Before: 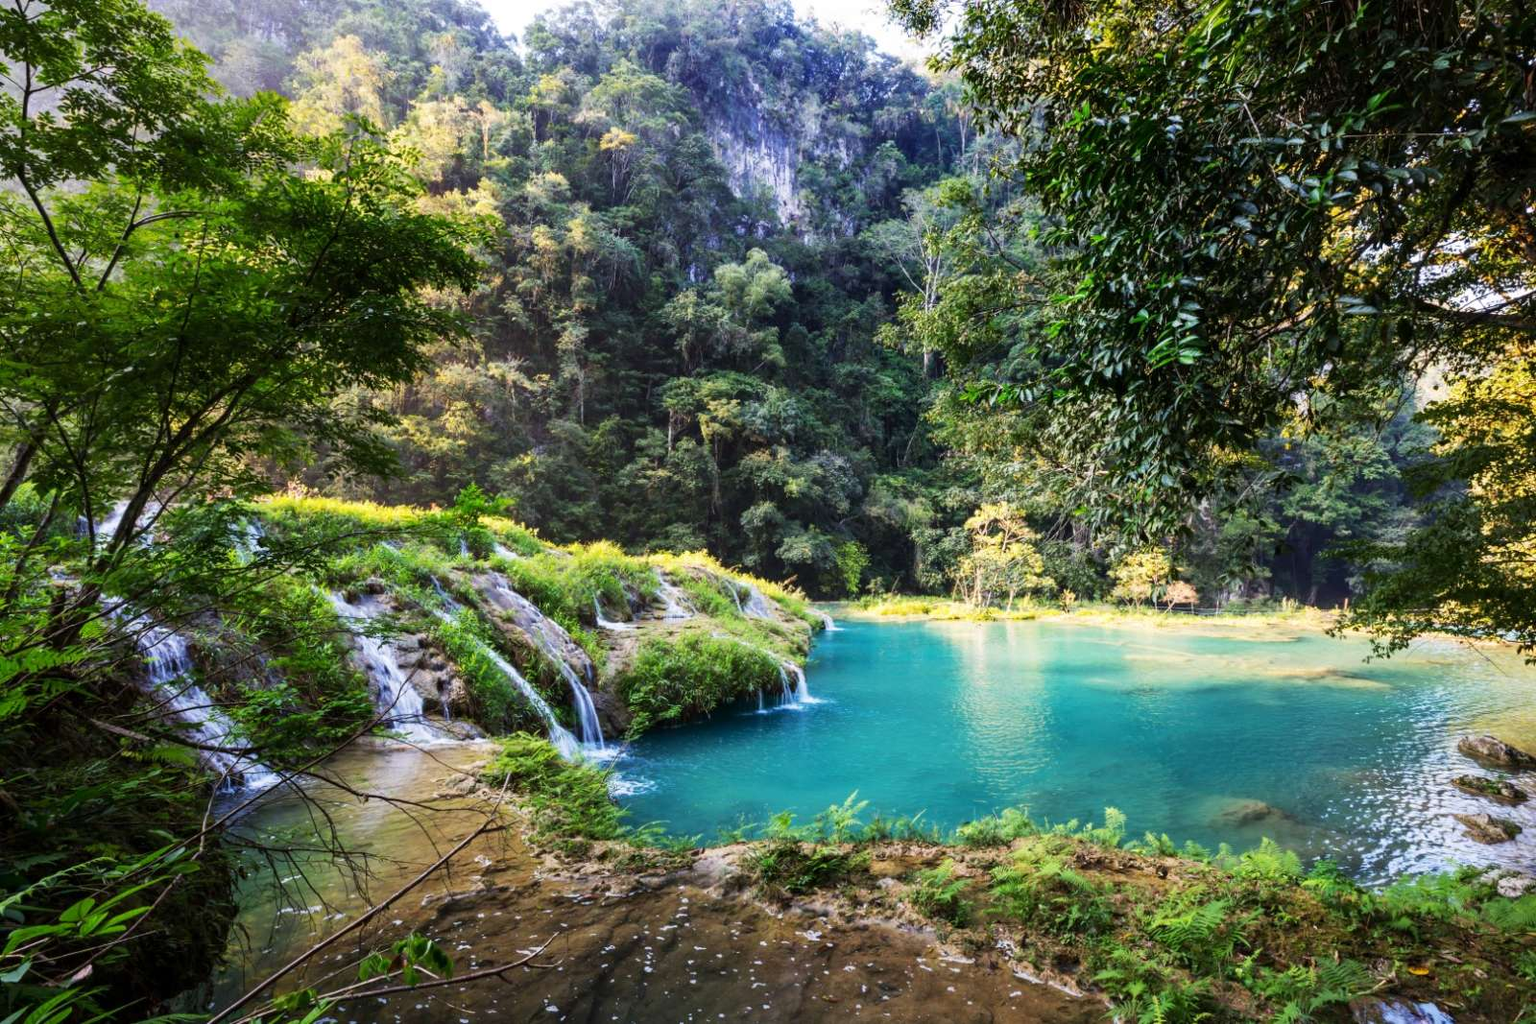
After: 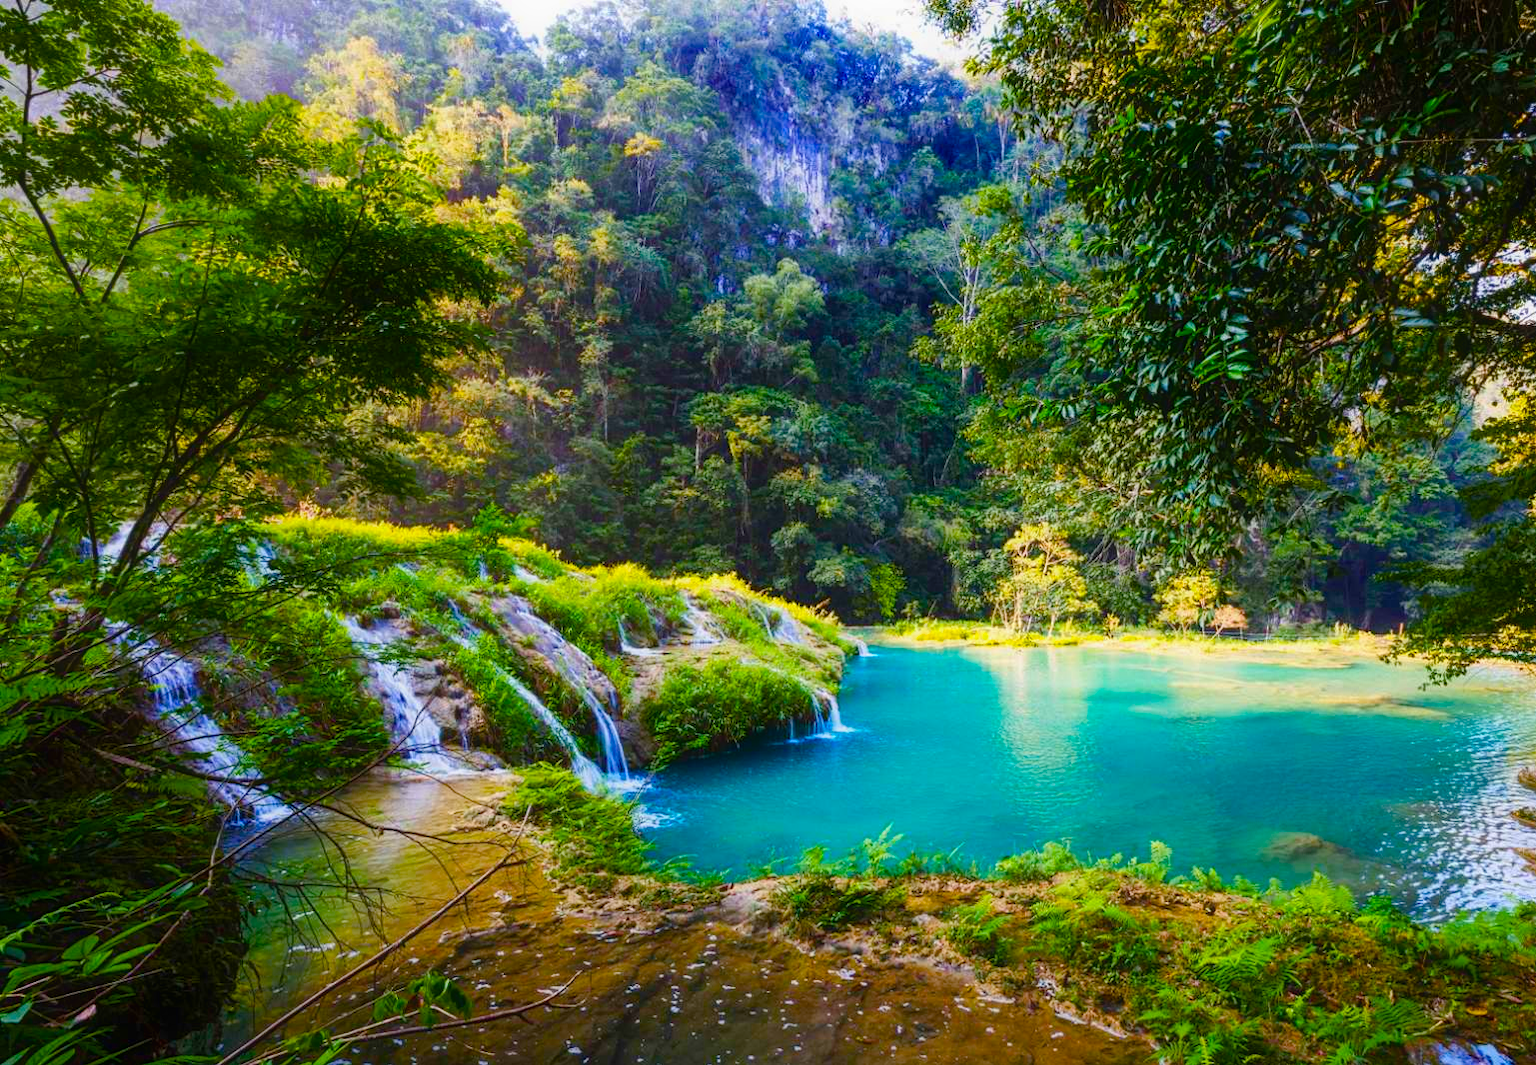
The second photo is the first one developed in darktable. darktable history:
contrast equalizer: y [[0.5, 0.486, 0.447, 0.446, 0.489, 0.5], [0.5 ×6], [0.5 ×6], [0 ×6], [0 ×6]]
color balance rgb: perceptual saturation grading › global saturation 34.854%, perceptual saturation grading › highlights -25.057%, perceptual saturation grading › shadows 49.848%, global vibrance 41.55%
crop: right 3.927%, bottom 0.047%
